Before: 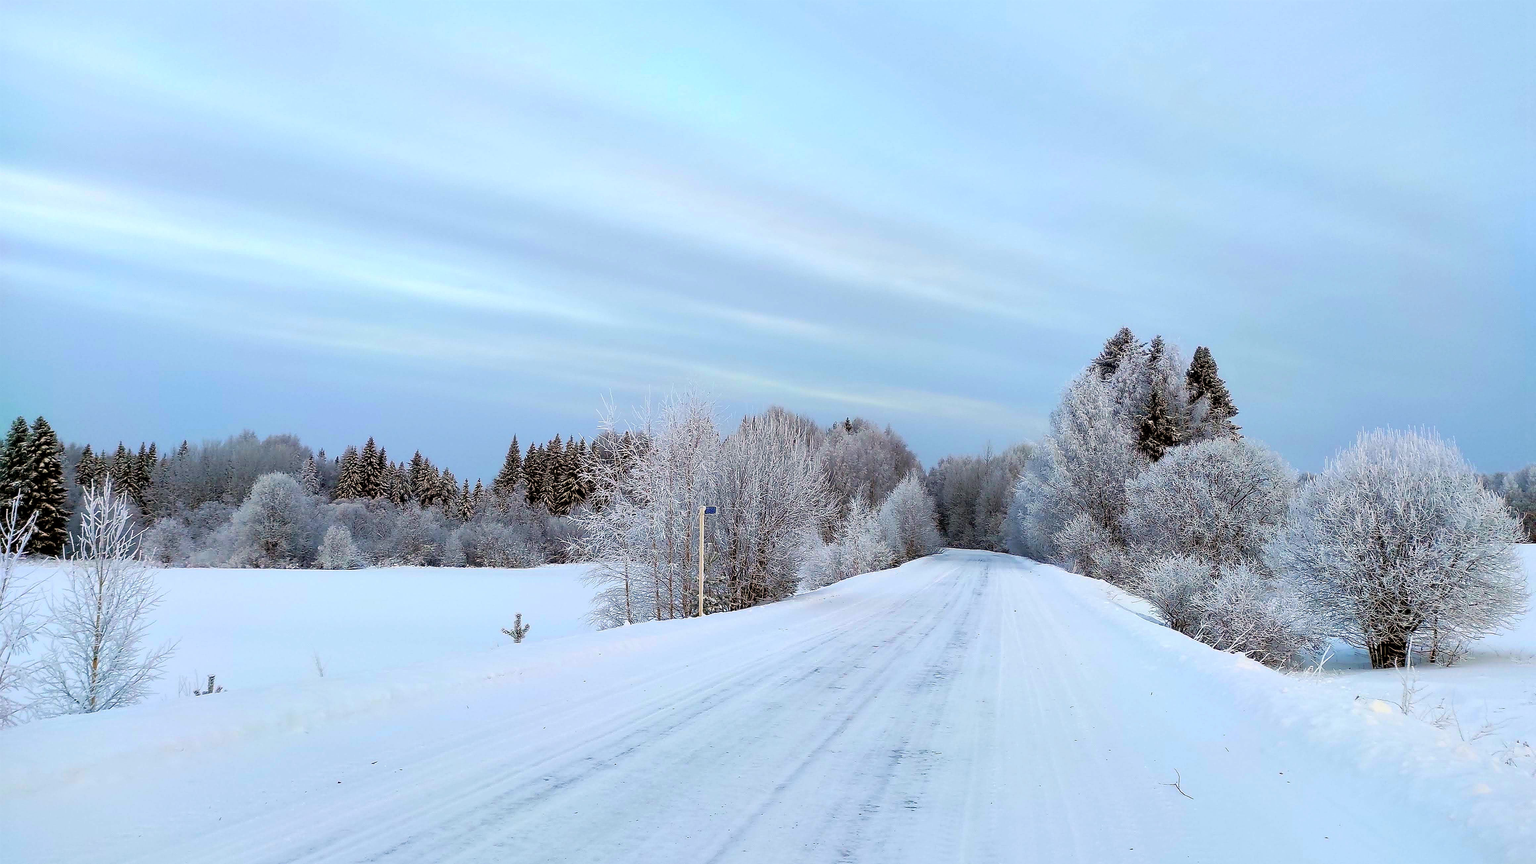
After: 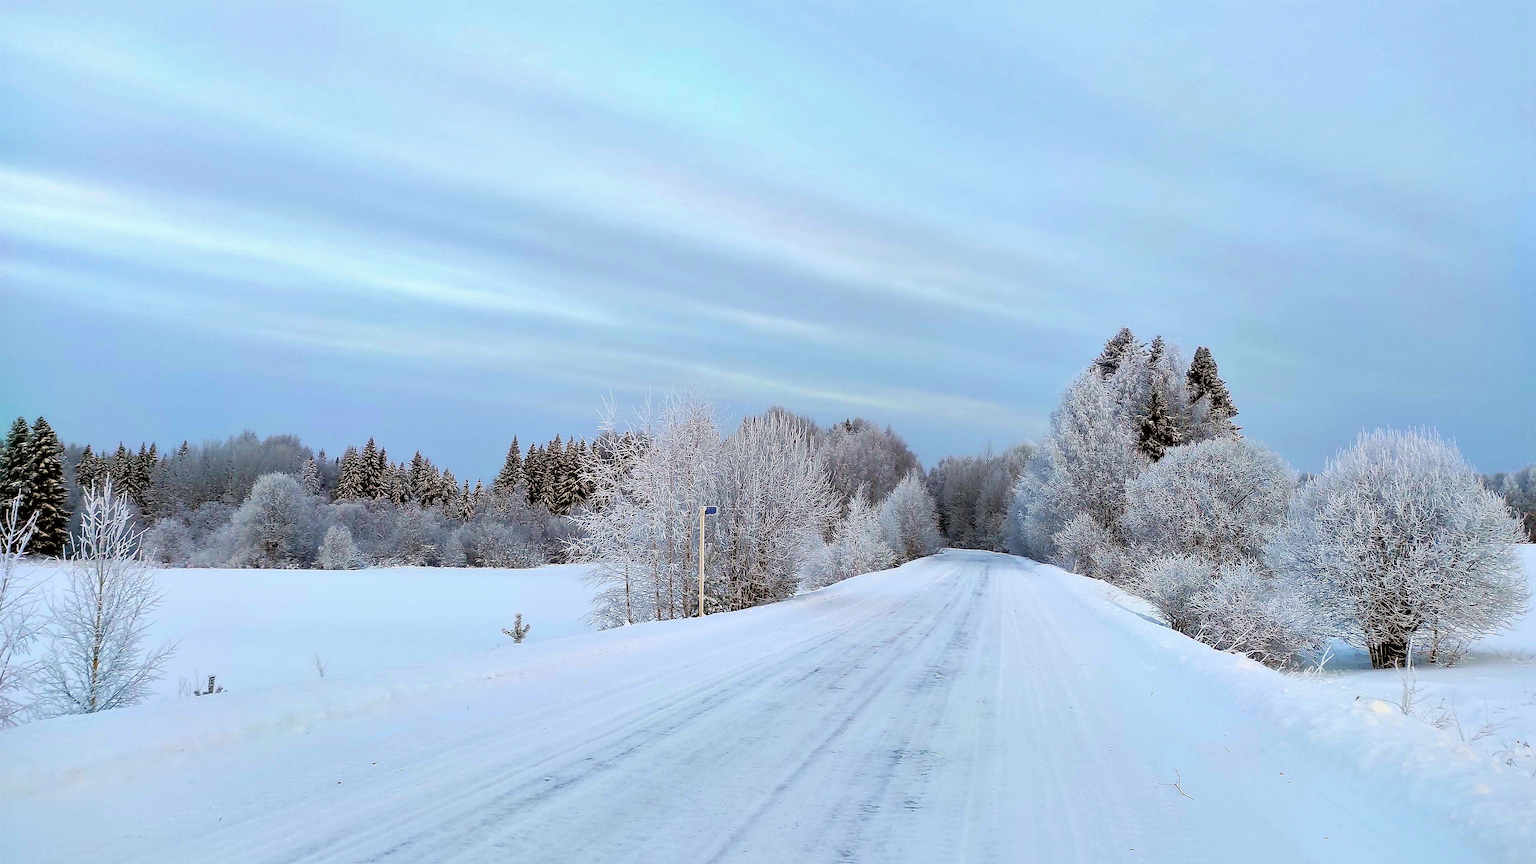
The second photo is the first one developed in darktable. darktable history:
shadows and highlights: shadows 29.57, highlights -30.28, low approximation 0.01, soften with gaussian
